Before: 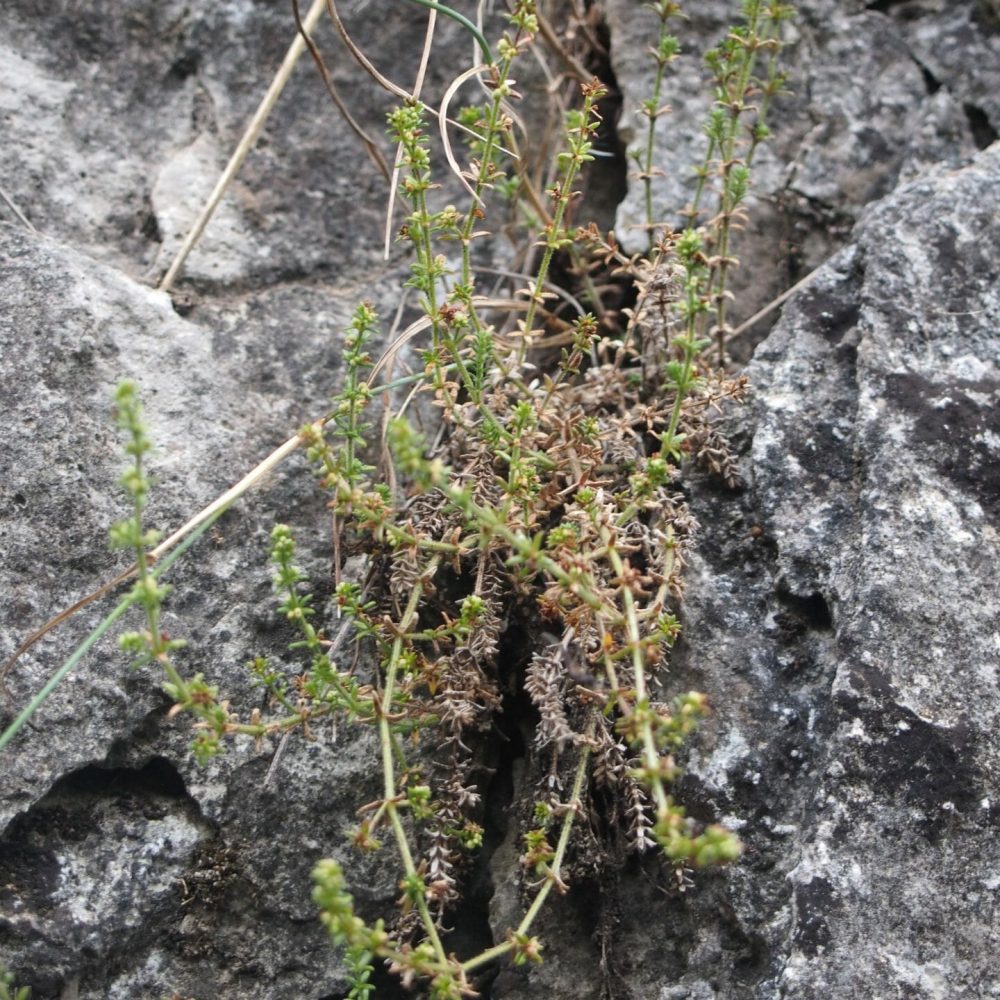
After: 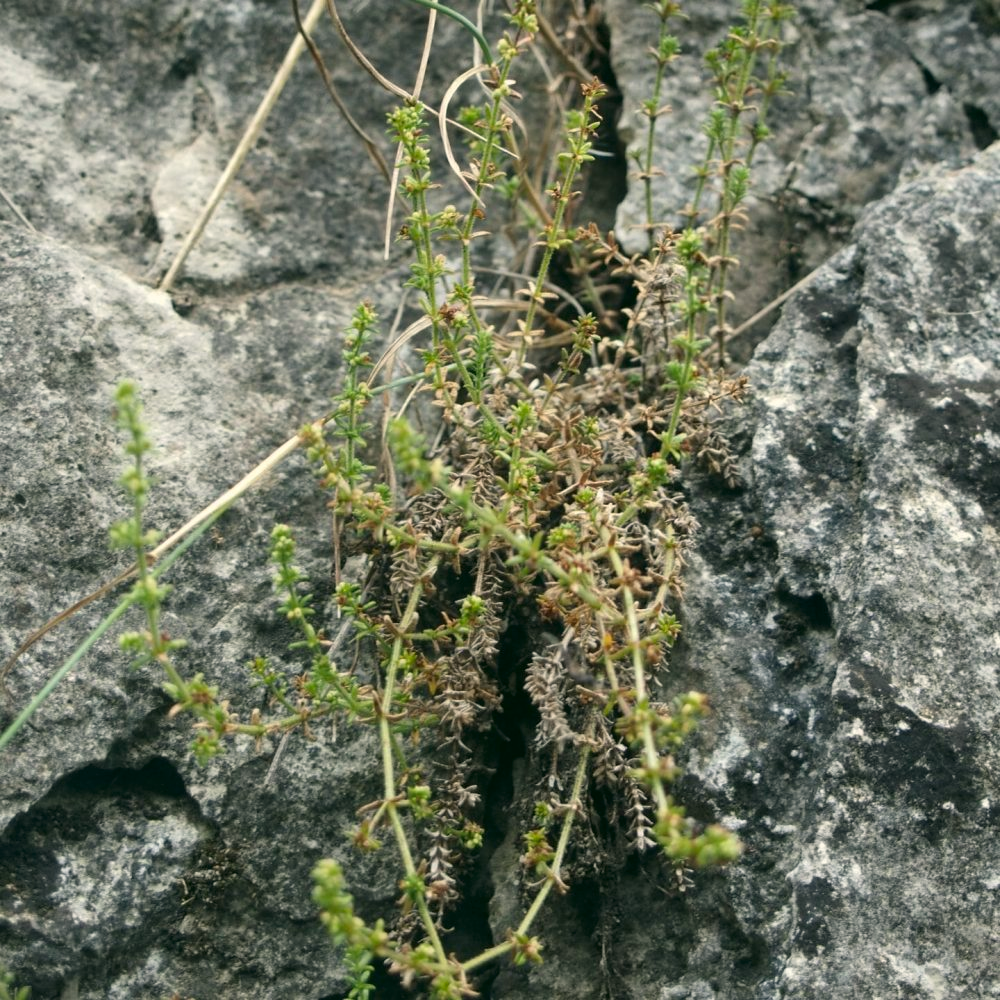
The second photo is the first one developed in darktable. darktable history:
tone equalizer: on, module defaults
exposure: exposure -0.04 EV, compensate exposure bias true, compensate highlight preservation false
color correction: highlights a* -0.364, highlights b* 9.61, shadows a* -8.75, shadows b* 1.34
